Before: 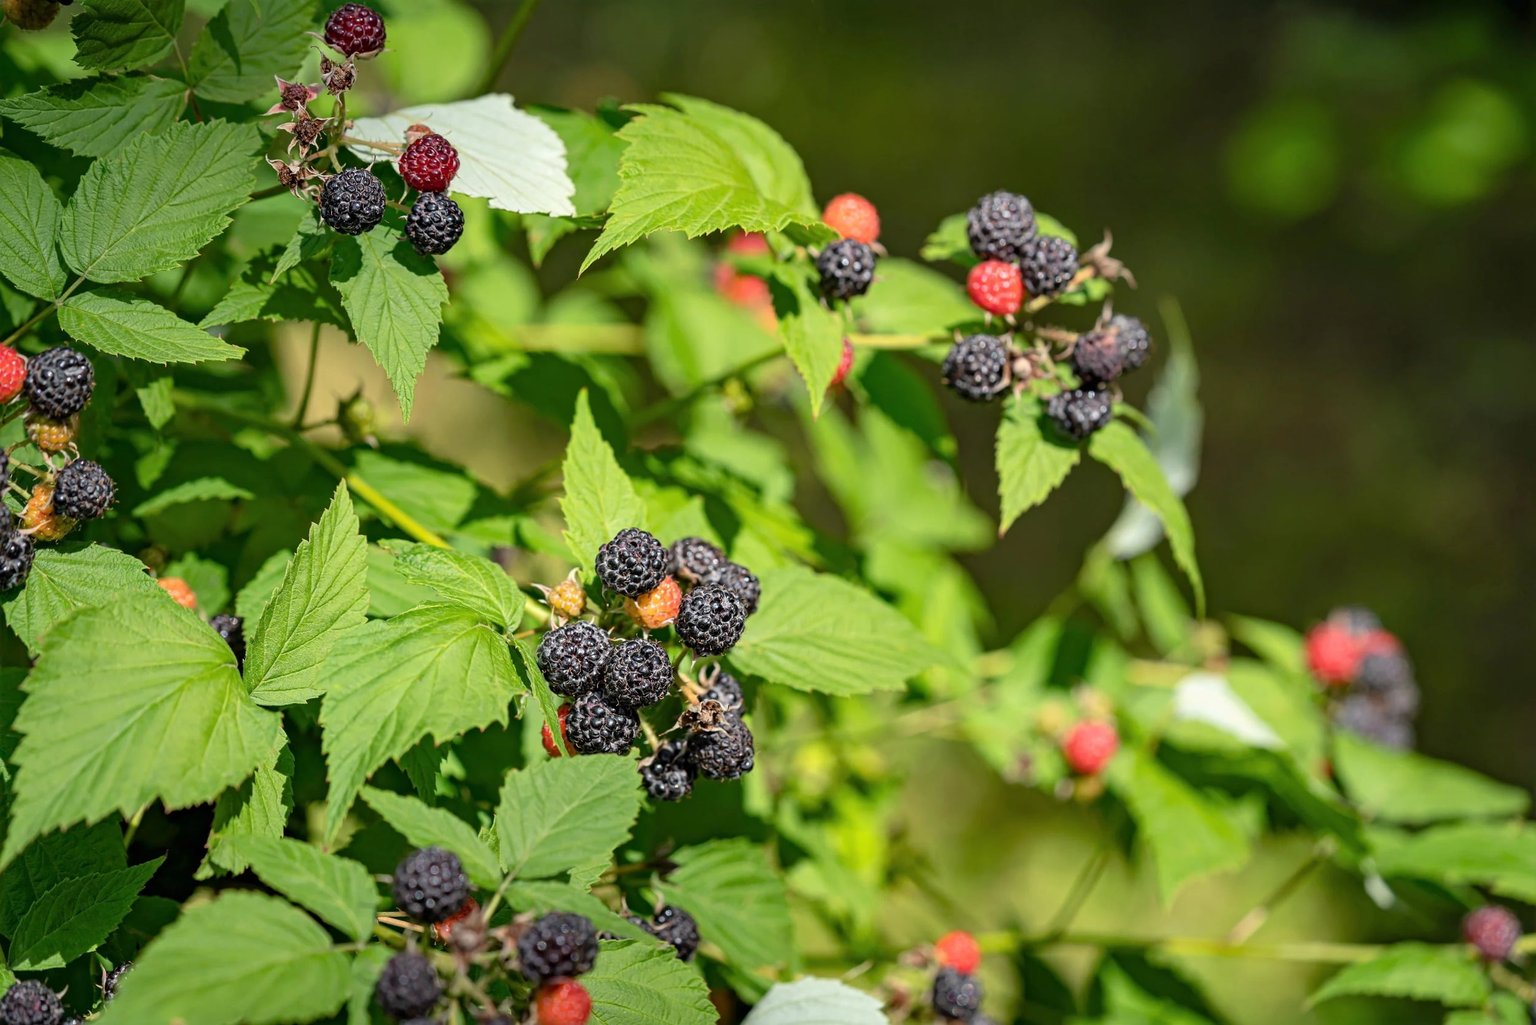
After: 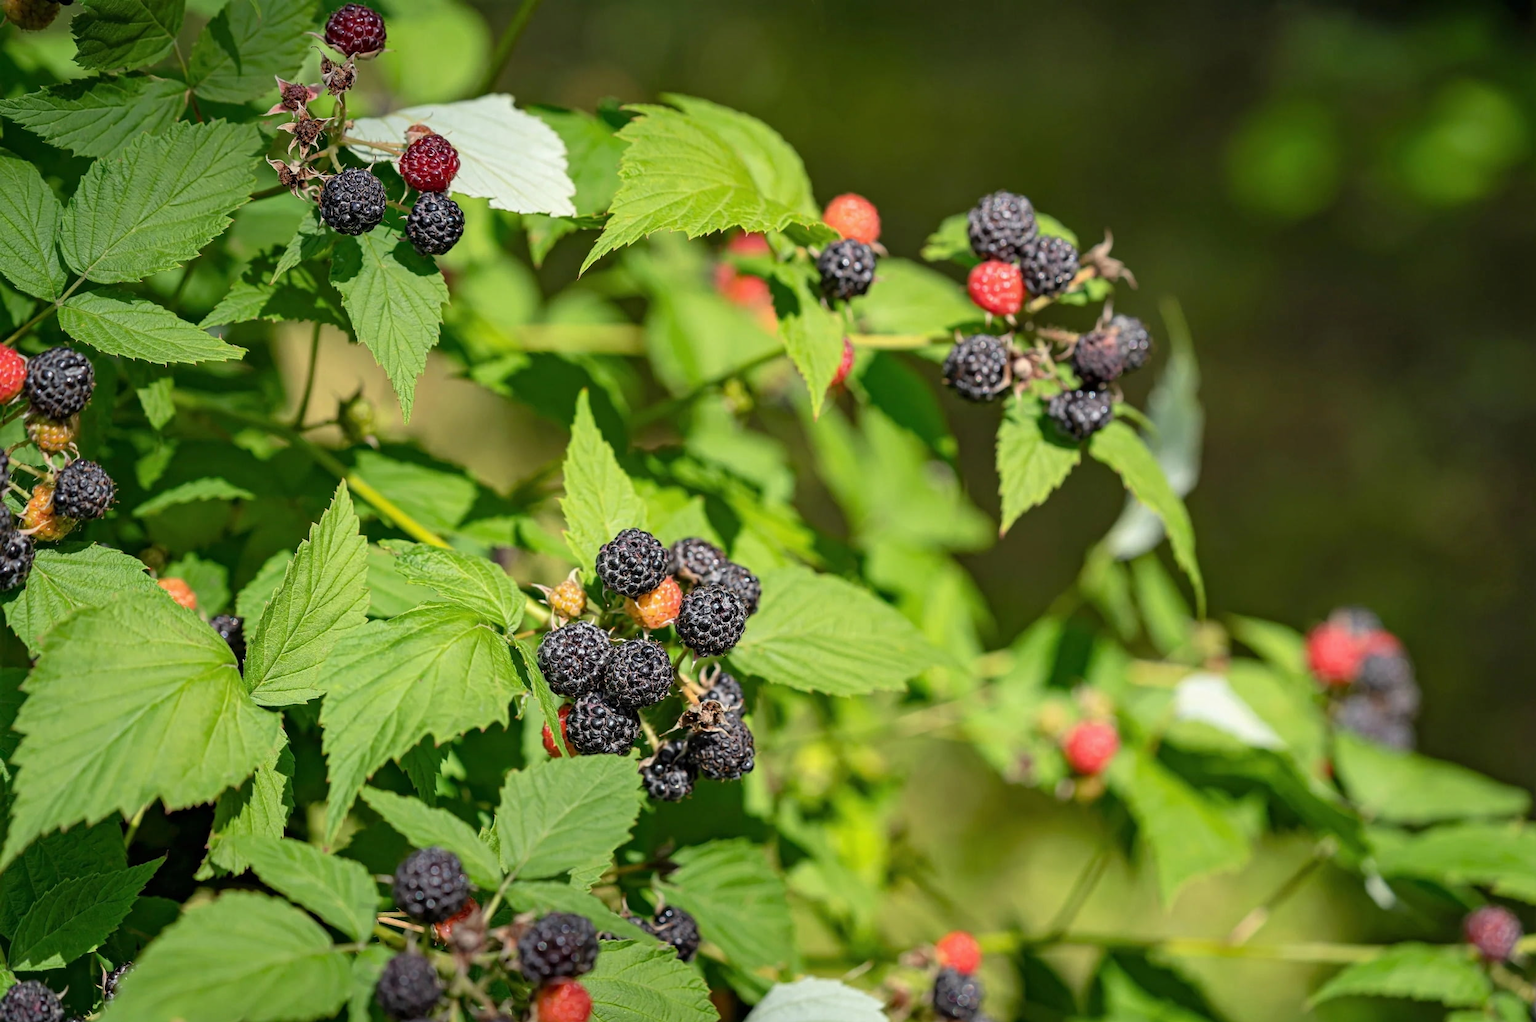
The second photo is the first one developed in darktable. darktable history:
tone equalizer: -7 EV 0.18 EV, -6 EV 0.12 EV, -5 EV 0.08 EV, -4 EV 0.04 EV, -2 EV -0.02 EV, -1 EV -0.04 EV, +0 EV -0.06 EV, luminance estimator HSV value / RGB max
crop: top 0.05%, bottom 0.098%
